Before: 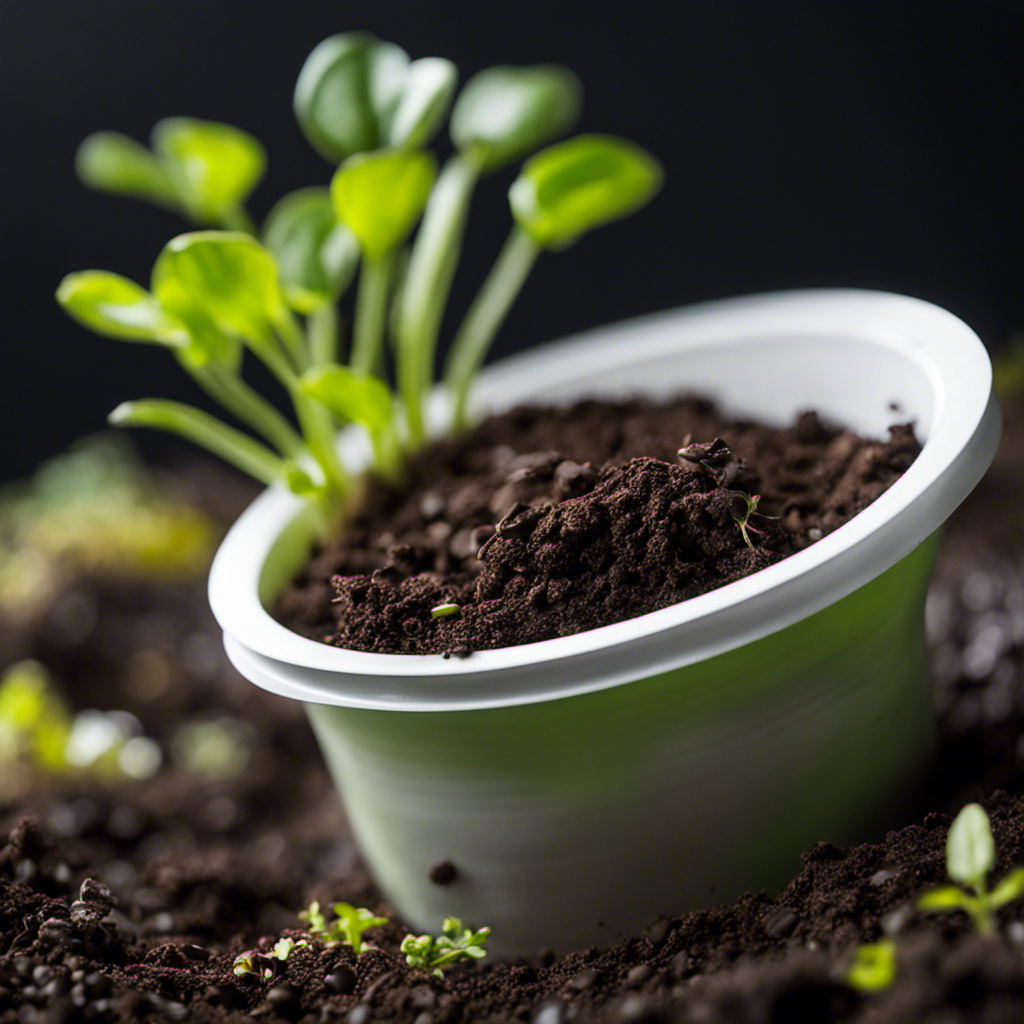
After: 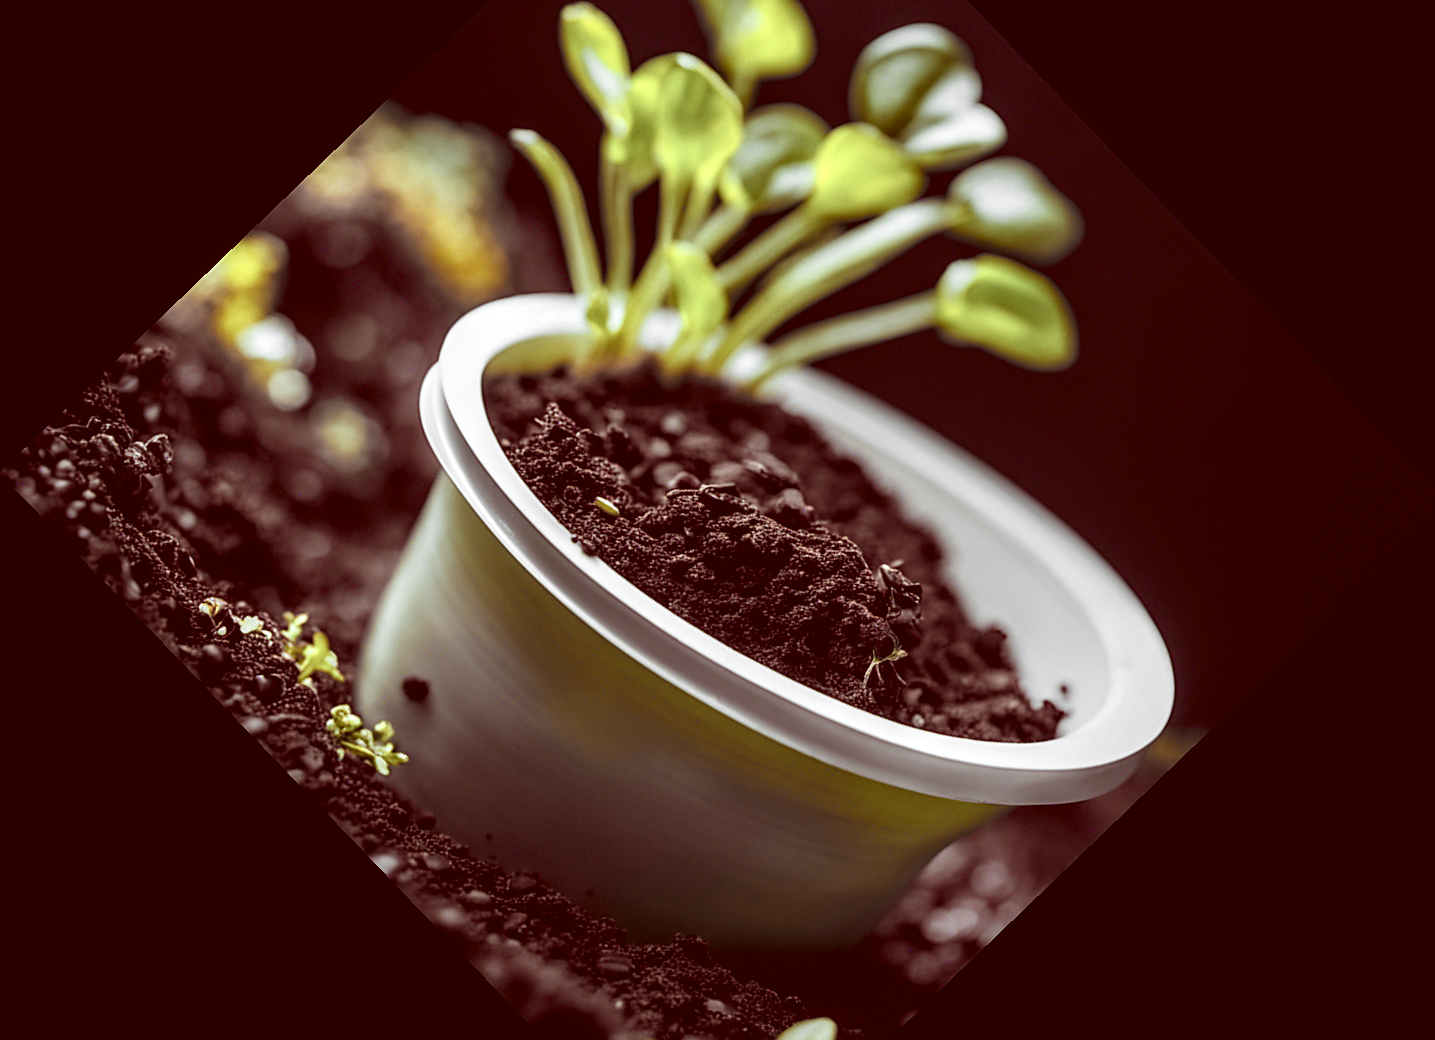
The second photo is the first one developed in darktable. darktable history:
color zones: curves: ch0 [(0.257, 0.558) (0.75, 0.565)]; ch1 [(0.004, 0.857) (0.14, 0.416) (0.257, 0.695) (0.442, 0.032) (0.736, 0.266) (0.891, 0.741)]; ch2 [(0, 0.623) (0.112, 0.436) (0.271, 0.474) (0.516, 0.64) (0.743, 0.286)]
color correction: highlights a* -7.23, highlights b* -0.217, shadows a* 20.23, shadows b* 11.66
sharpen: on, module defaults
exposure: compensate highlight preservation false
contrast brightness saturation: contrast 0.102, saturation -0.377
crop and rotate: angle -46.13°, top 16.424%, right 0.859%, bottom 11.701%
local contrast: detail 130%
